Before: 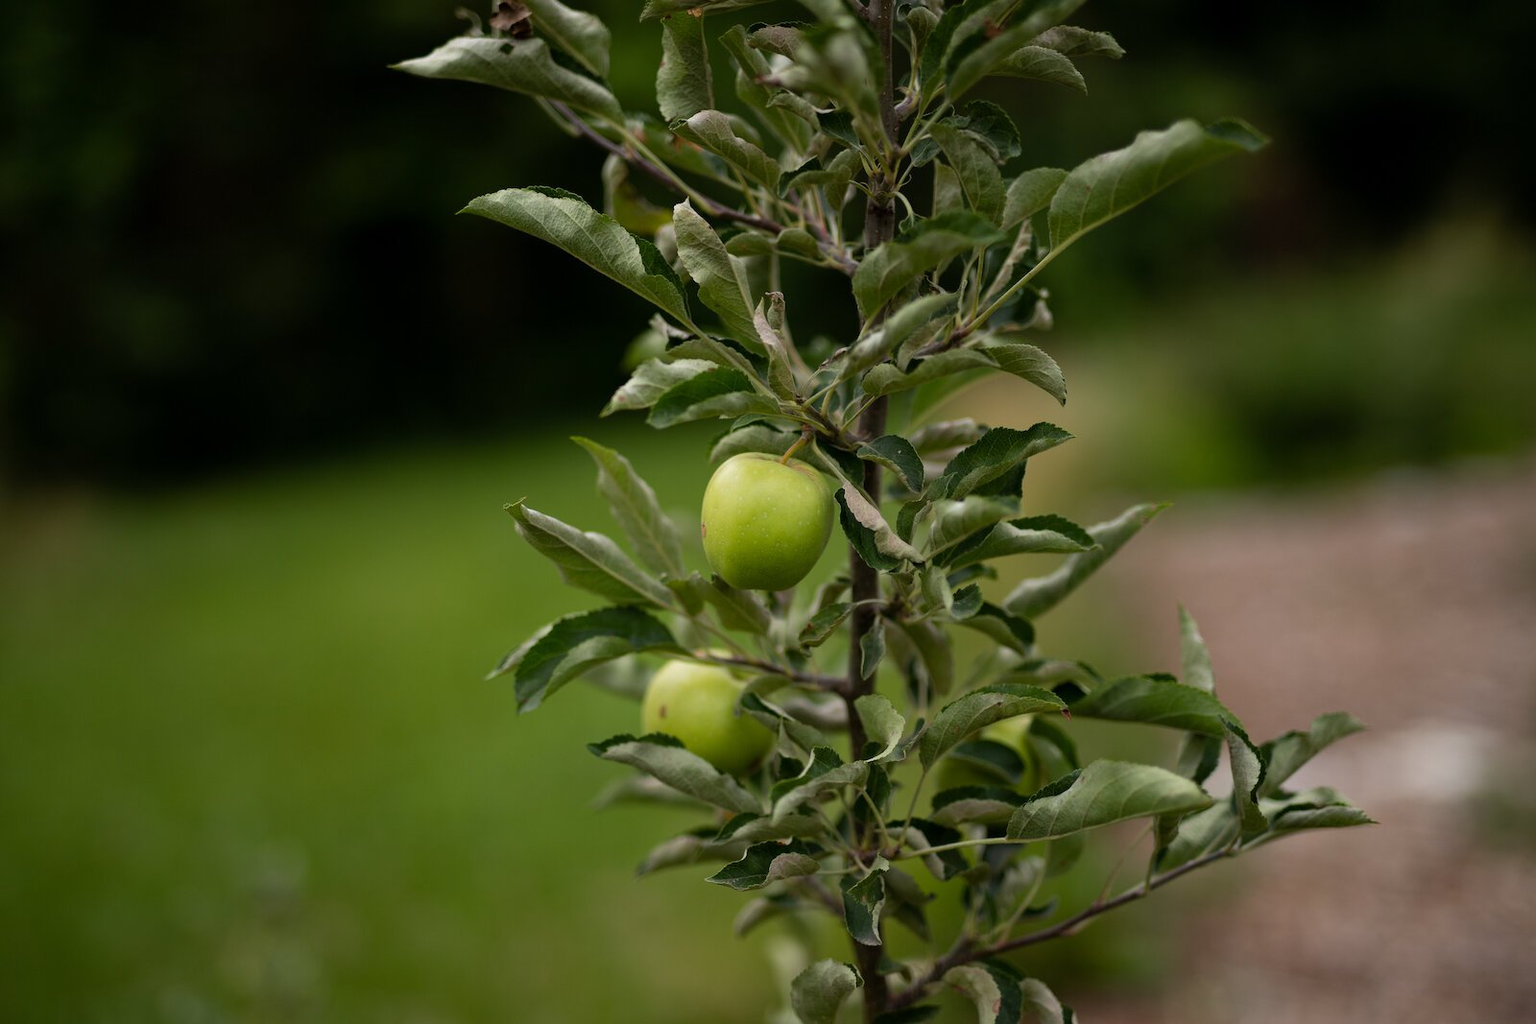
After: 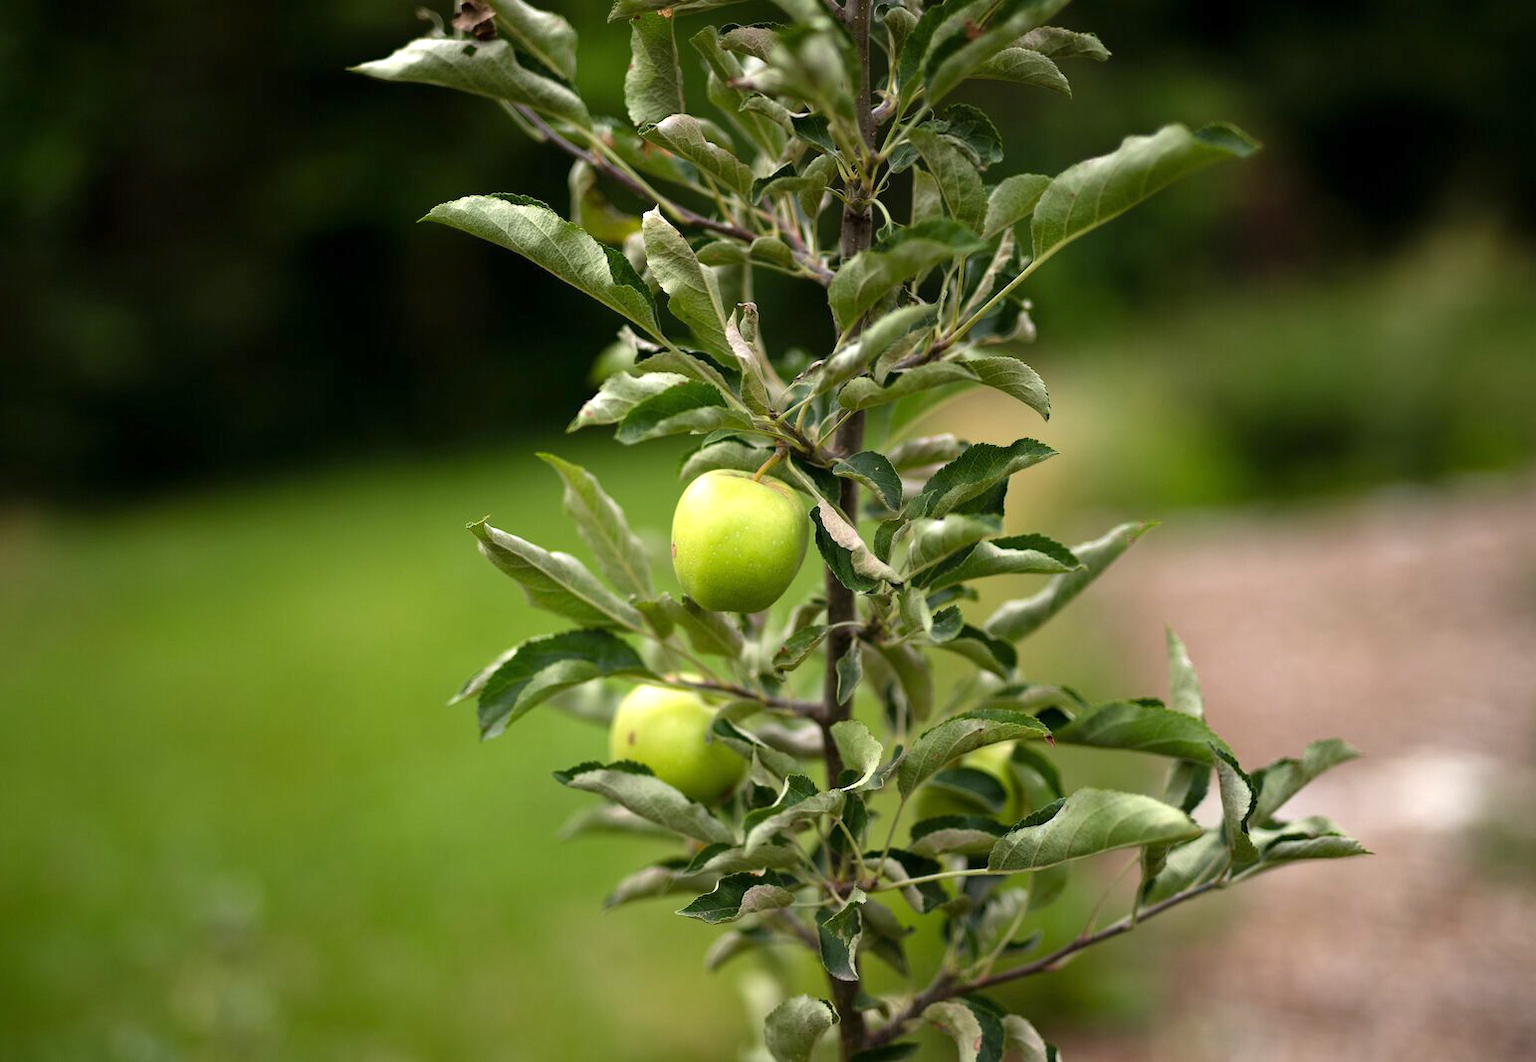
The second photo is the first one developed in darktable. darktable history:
base curve: preserve colors none
exposure: exposure 1 EV, compensate highlight preservation false
crop and rotate: left 3.501%
